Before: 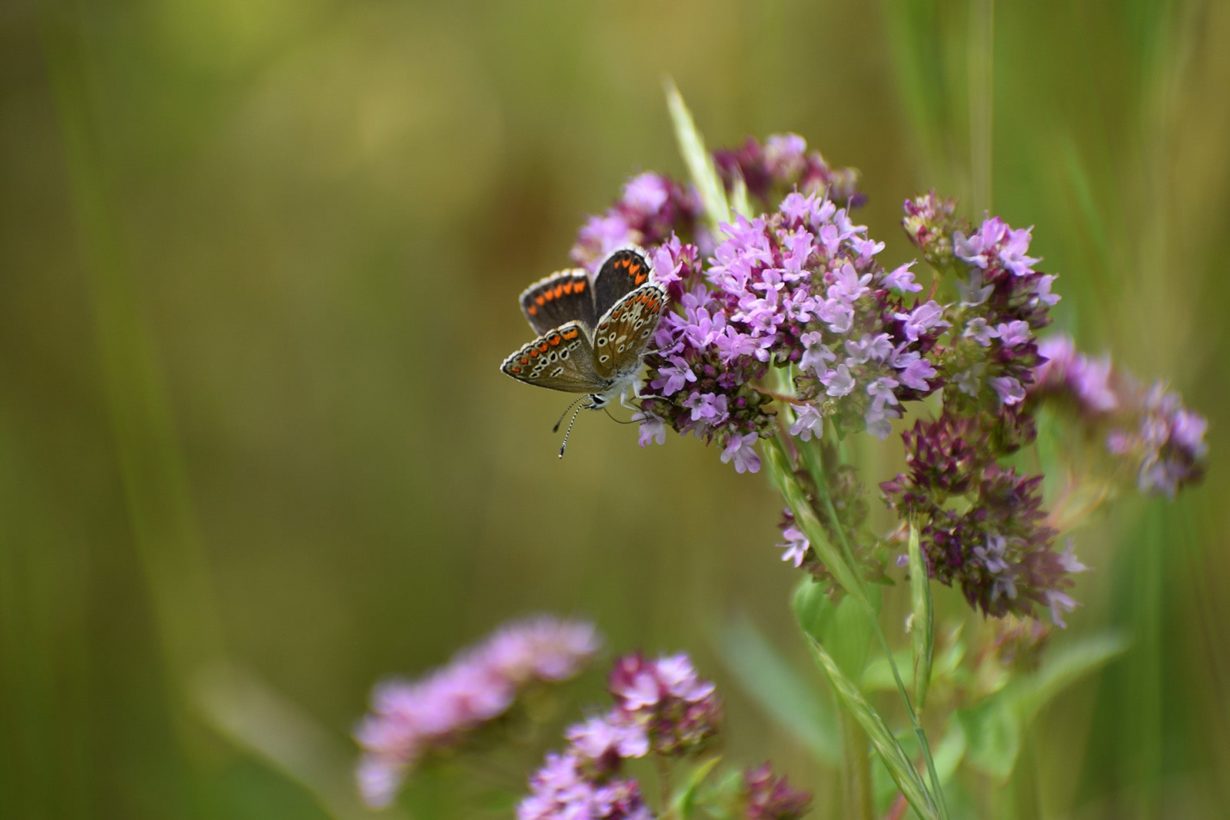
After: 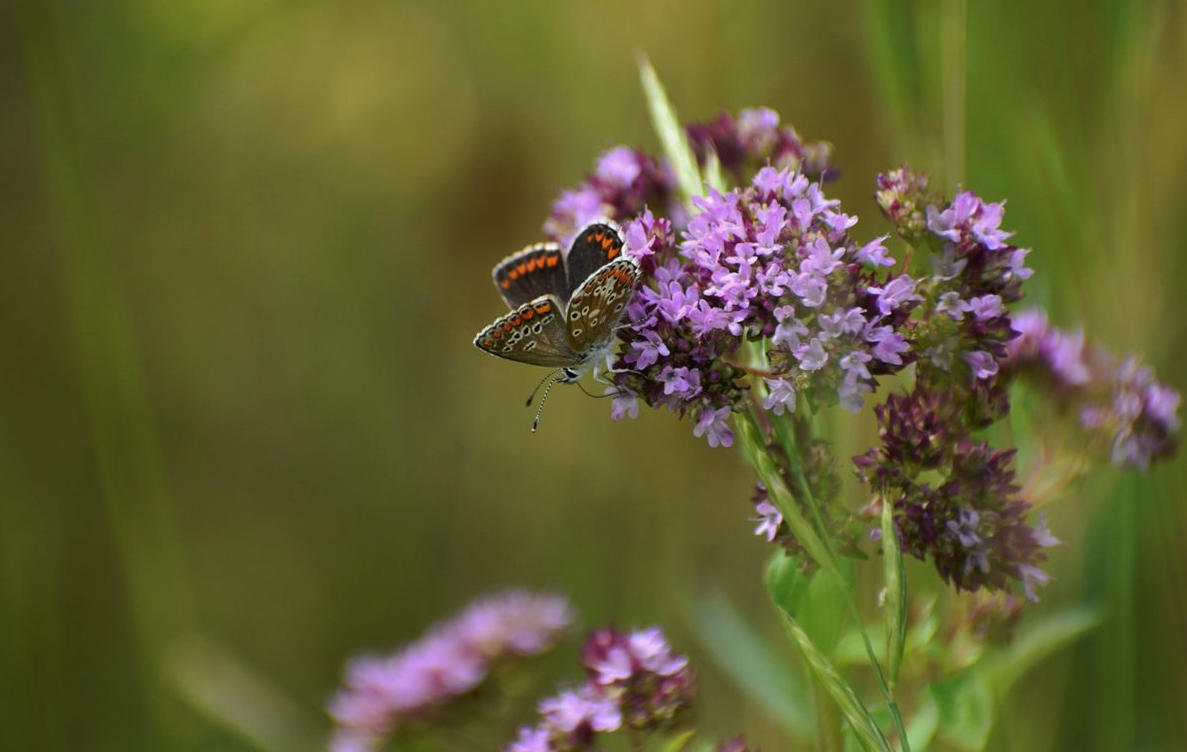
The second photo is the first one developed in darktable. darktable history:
crop: left 2.242%, top 3.244%, right 1.195%, bottom 4.95%
tone curve: curves: ch0 [(0, 0) (0.003, 0.002) (0.011, 0.009) (0.025, 0.021) (0.044, 0.037) (0.069, 0.058) (0.1, 0.084) (0.136, 0.114) (0.177, 0.149) (0.224, 0.188) (0.277, 0.232) (0.335, 0.281) (0.399, 0.341) (0.468, 0.416) (0.543, 0.496) (0.623, 0.574) (0.709, 0.659) (0.801, 0.754) (0.898, 0.876) (1, 1)], preserve colors none
color zones: curves: ch0 [(0.068, 0.464) (0.25, 0.5) (0.48, 0.508) (0.75, 0.536) (0.886, 0.476) (0.967, 0.456)]; ch1 [(0.066, 0.456) (0.25, 0.5) (0.616, 0.508) (0.746, 0.56) (0.934, 0.444)]
